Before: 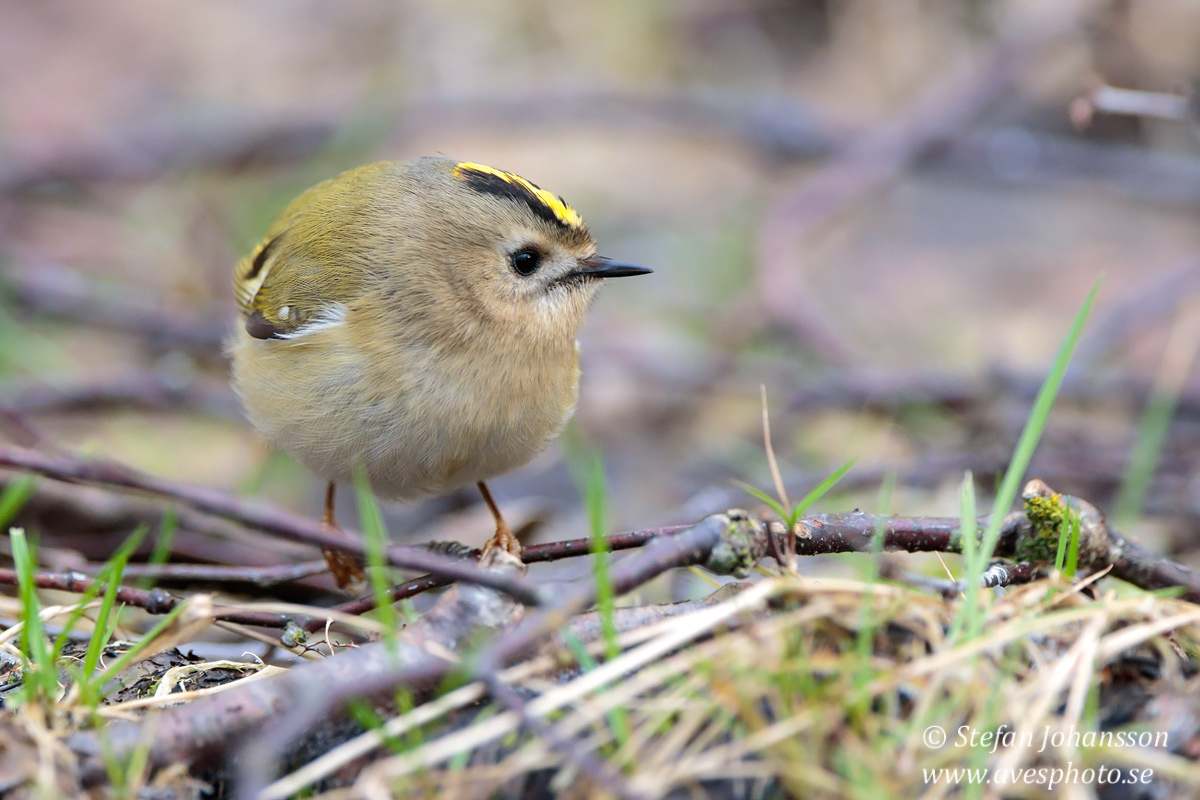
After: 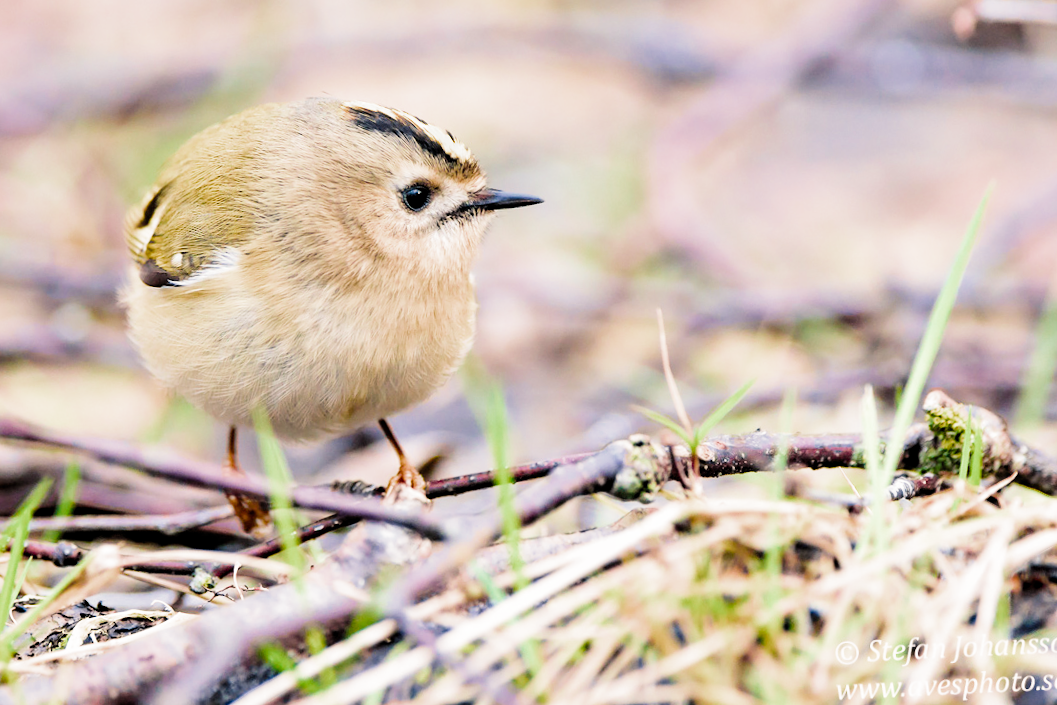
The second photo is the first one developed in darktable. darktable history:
tone equalizer: edges refinement/feathering 500, mask exposure compensation -1.57 EV, preserve details no
color calibration: illuminant same as pipeline (D50), adaptation none (bypass), x 0.333, y 0.334, temperature 5006.85 K, gamut compression 1.73
color zones: curves: ch0 [(0, 0.5) (0.143, 0.5) (0.286, 0.5) (0.429, 0.495) (0.571, 0.437) (0.714, 0.44) (0.857, 0.496) (1, 0.5)]
color balance rgb: highlights gain › chroma 3.084%, highlights gain › hue 60.07°, perceptual saturation grading › global saturation 30.122%
crop and rotate: angle 2.71°, left 5.742%, top 5.699%
filmic rgb: black relative exposure -7.65 EV, white relative exposure 4.56 EV, threshold 5.95 EV, hardness 3.61, add noise in highlights 0.001, color science v3 (2019), use custom middle-gray values true, contrast in highlights soft, enable highlight reconstruction true
exposure: black level correction 0, exposure 1.515 EV, compensate highlight preservation false
contrast equalizer: y [[0.545, 0.572, 0.59, 0.59, 0.571, 0.545], [0.5 ×6], [0.5 ×6], [0 ×6], [0 ×6]]
